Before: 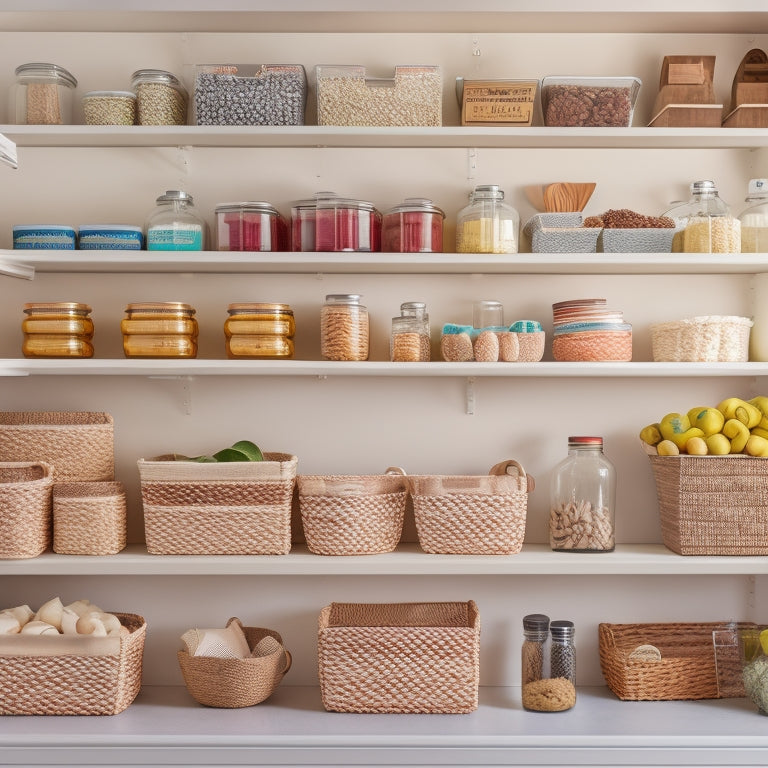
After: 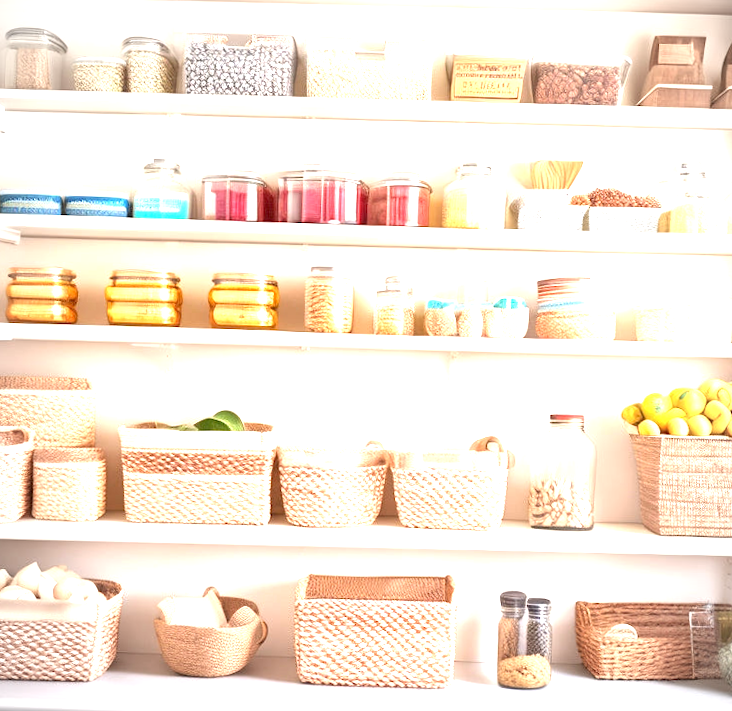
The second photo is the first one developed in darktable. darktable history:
rotate and perspective: rotation -1°, crop left 0.011, crop right 0.989, crop top 0.025, crop bottom 0.975
crop and rotate: angle -2.38°
exposure: black level correction 0.001, exposure 2 EV, compensate highlight preservation false
vignetting: fall-off radius 60.92%
